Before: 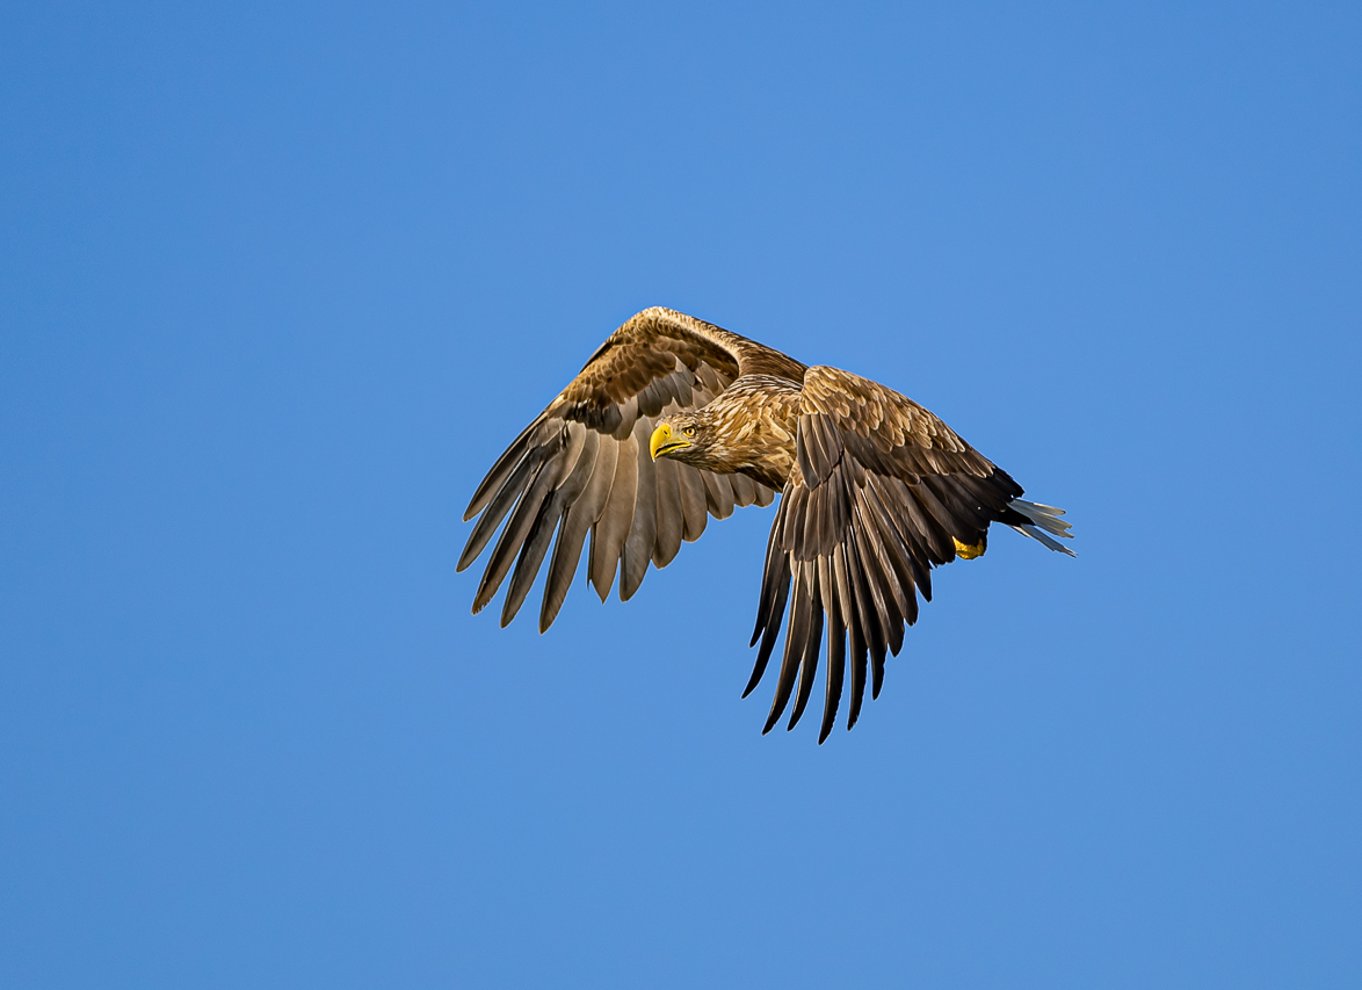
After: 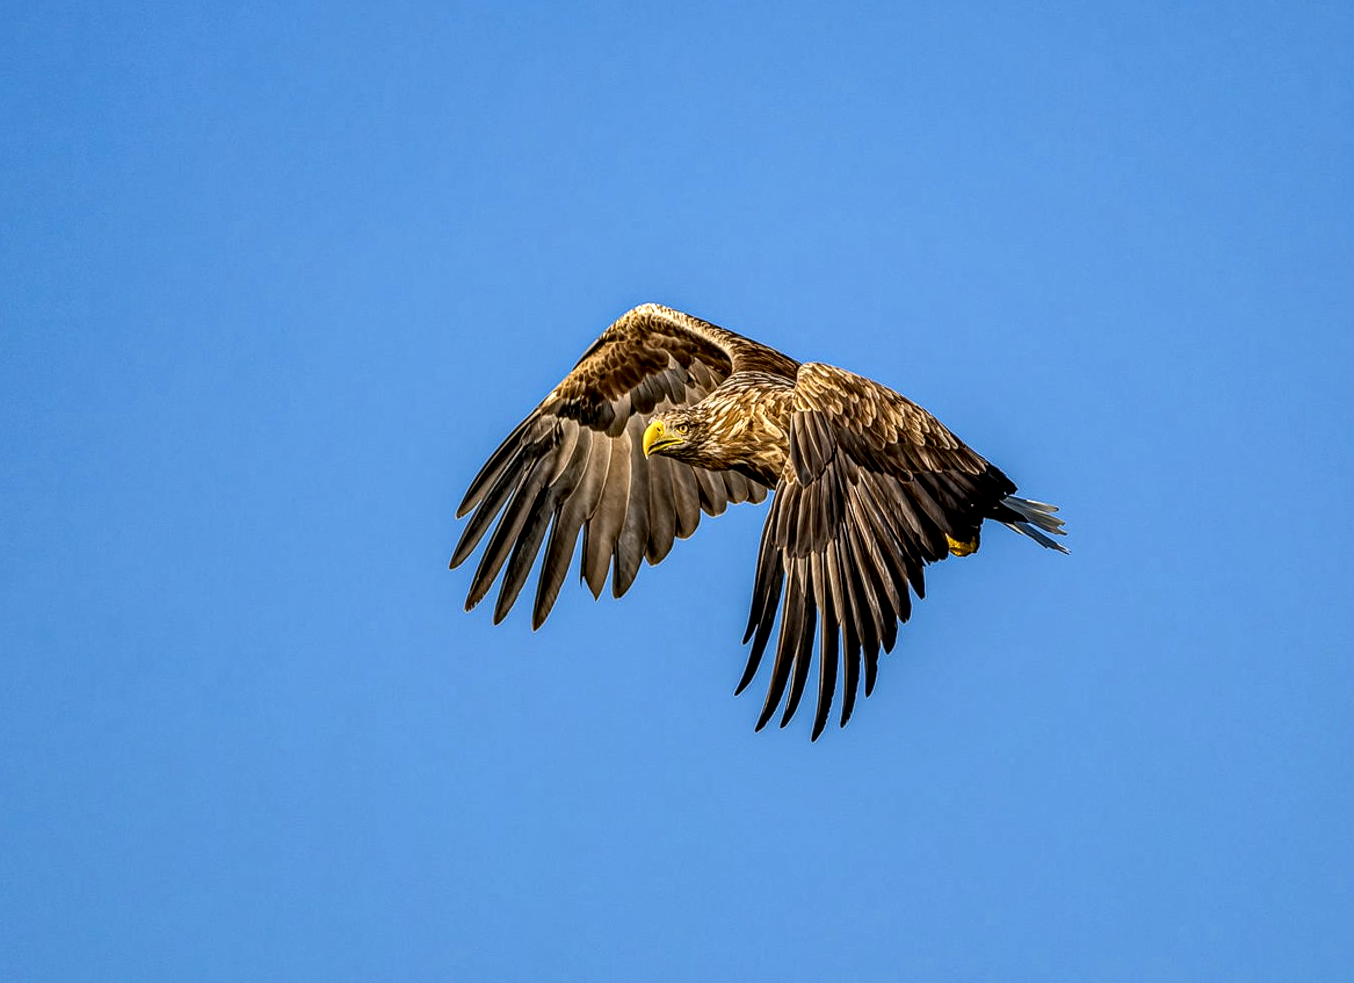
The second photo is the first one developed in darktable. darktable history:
exposure: exposure 0.201 EV, compensate exposure bias true, compensate highlight preservation false
crop and rotate: left 0.535%, top 0.316%, bottom 0.305%
local contrast: highlights 8%, shadows 36%, detail 184%, midtone range 0.466
